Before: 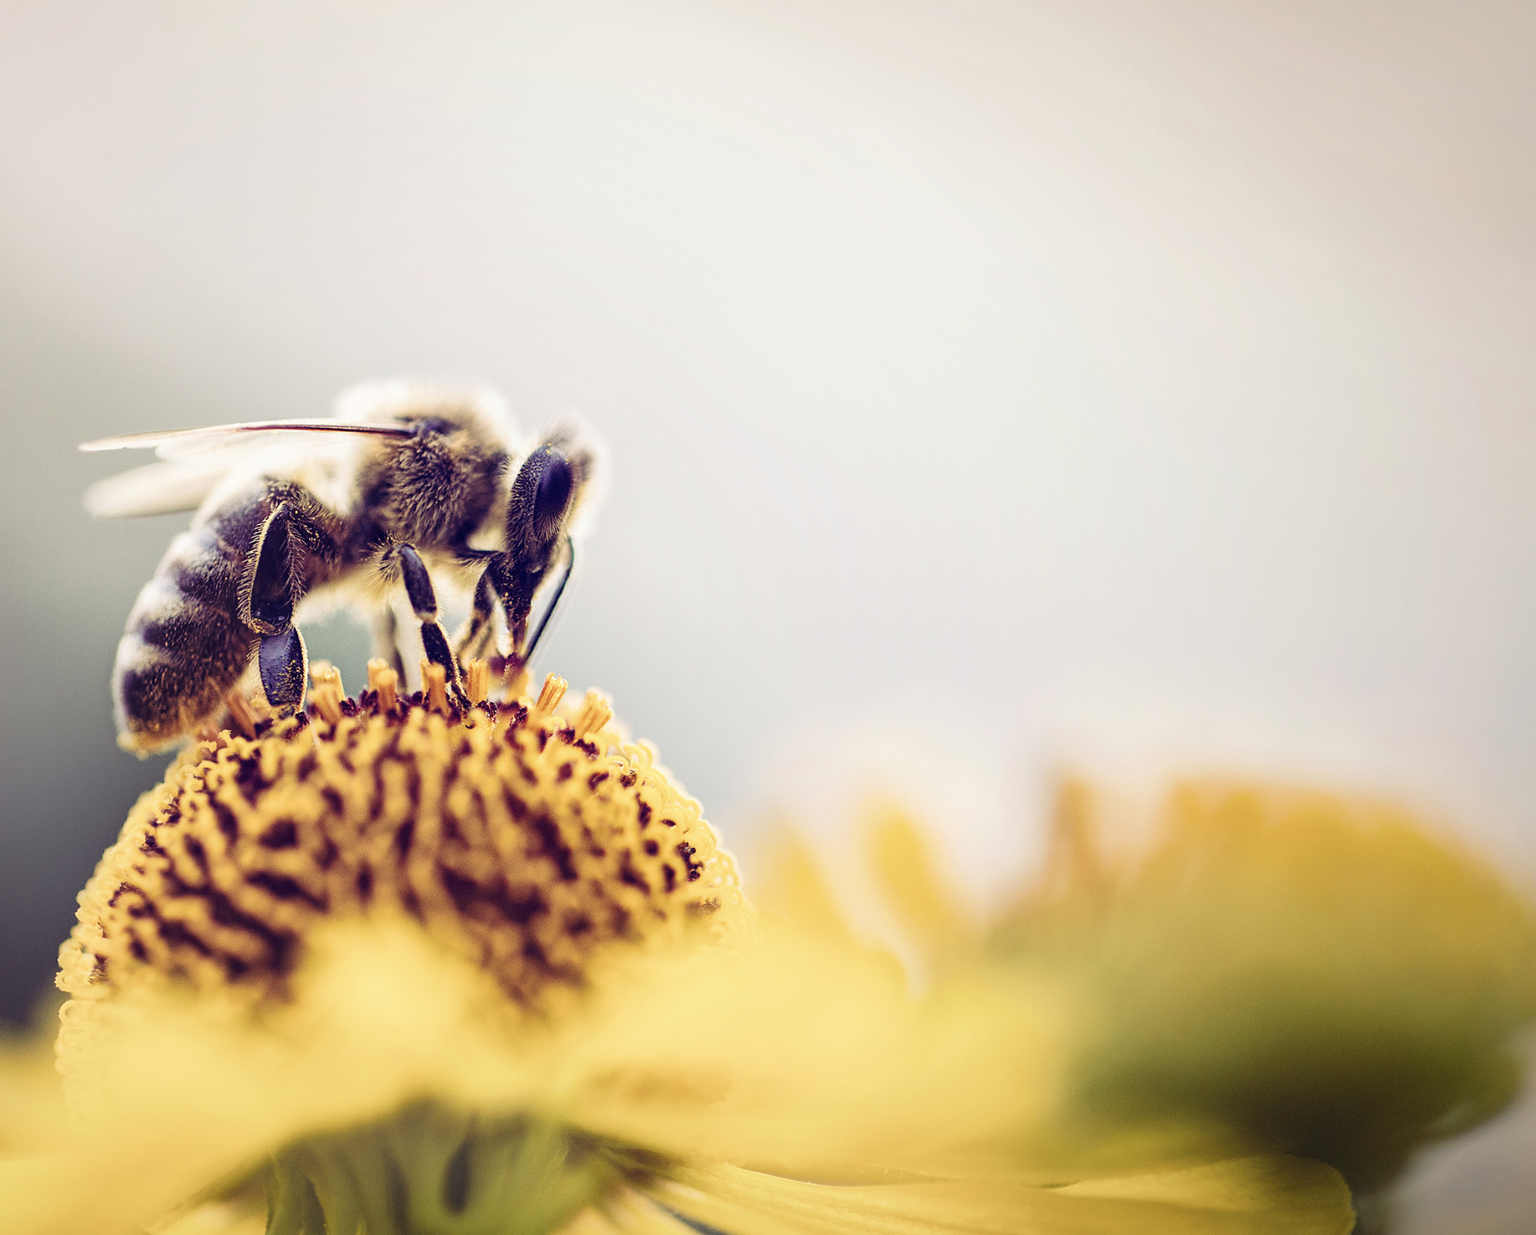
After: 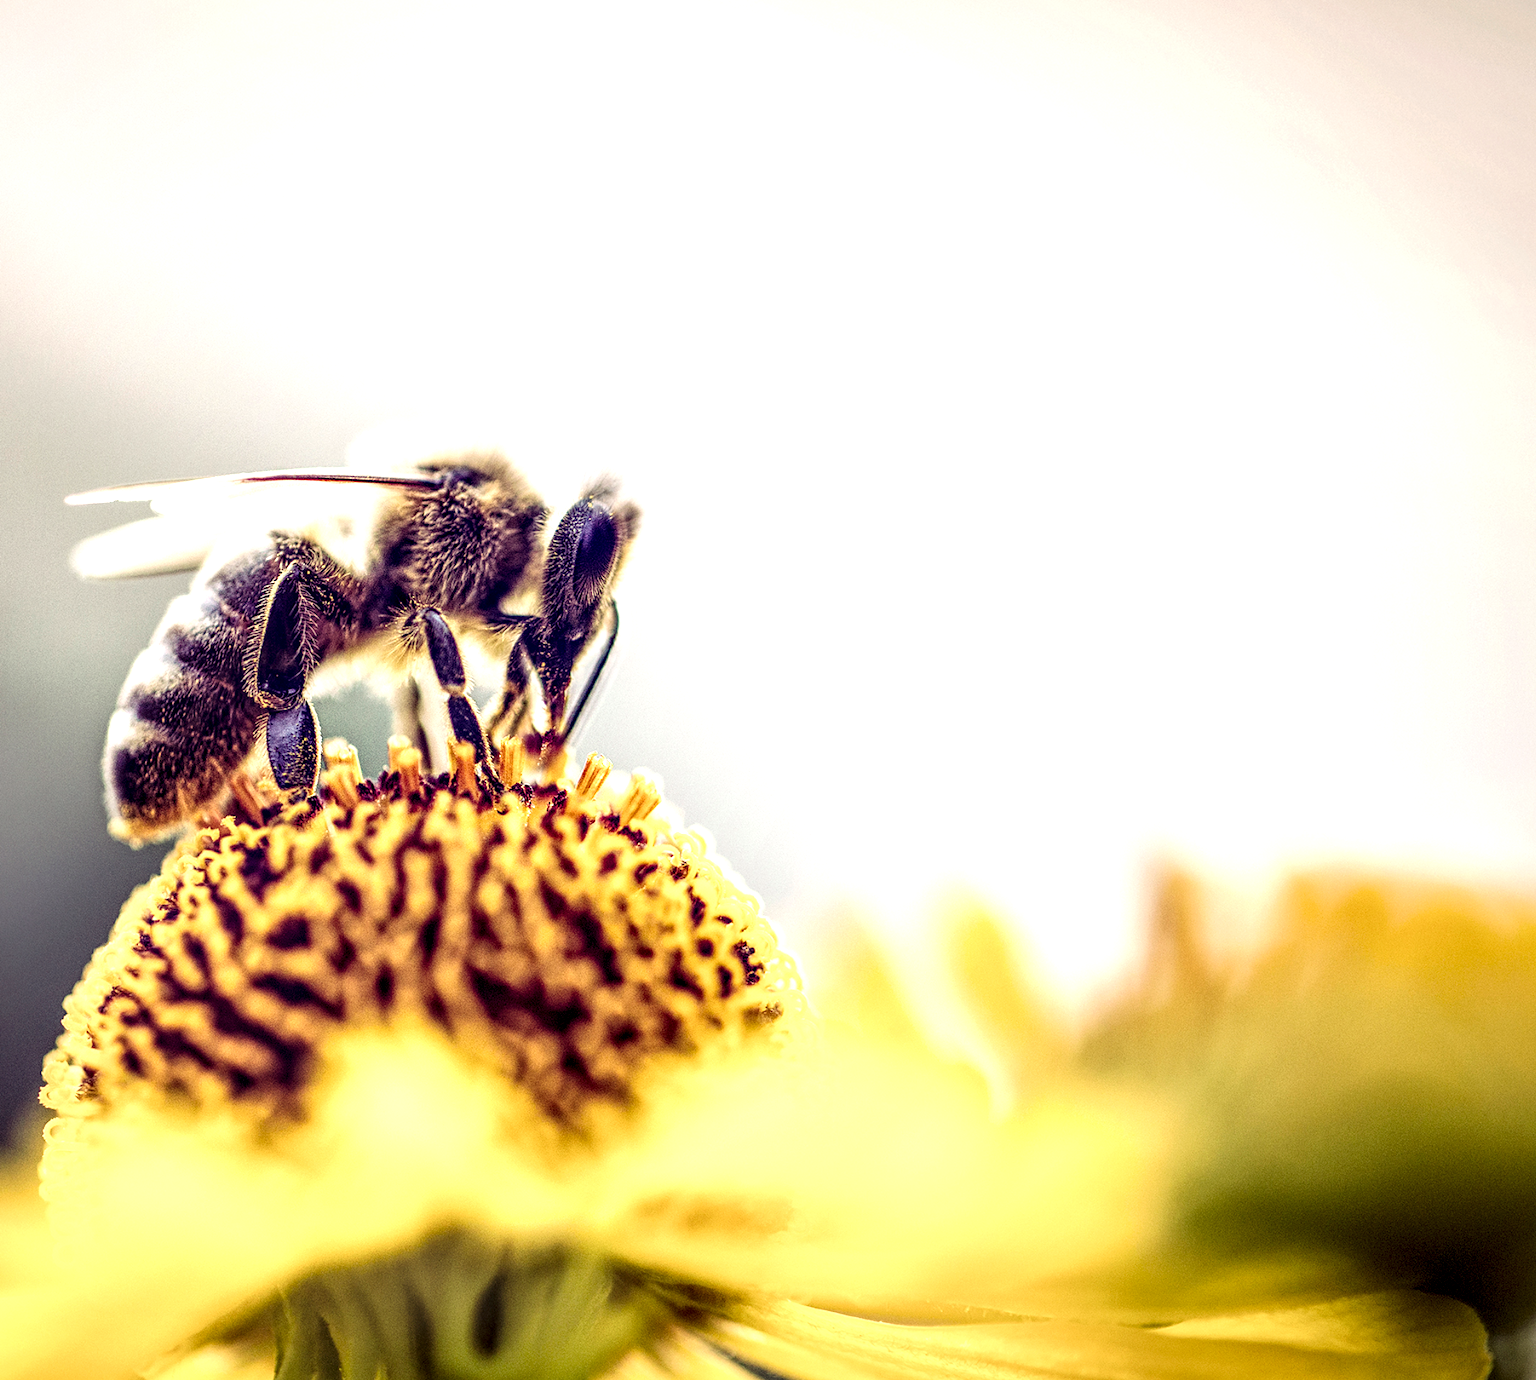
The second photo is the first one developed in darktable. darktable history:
exposure: exposure 0.454 EV, compensate highlight preservation false
local contrast: highlights 16%, detail 185%
crop and rotate: left 1.375%, right 9.124%
